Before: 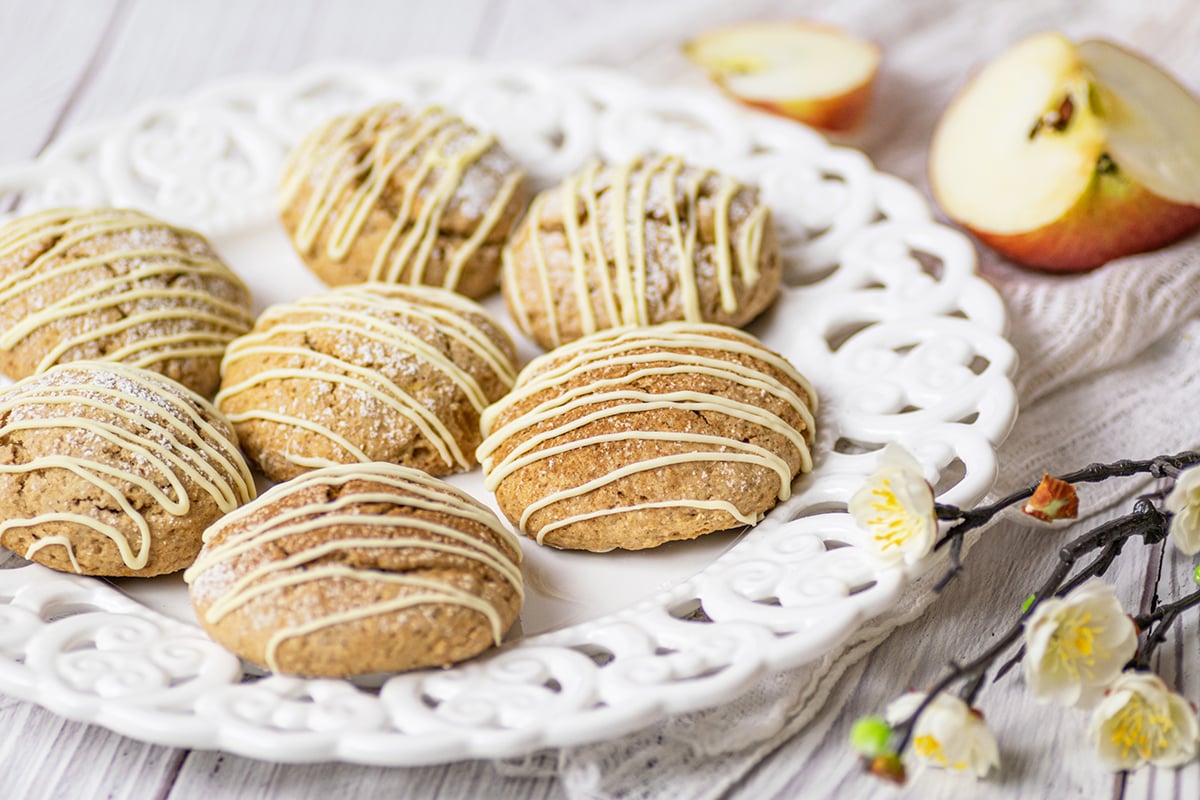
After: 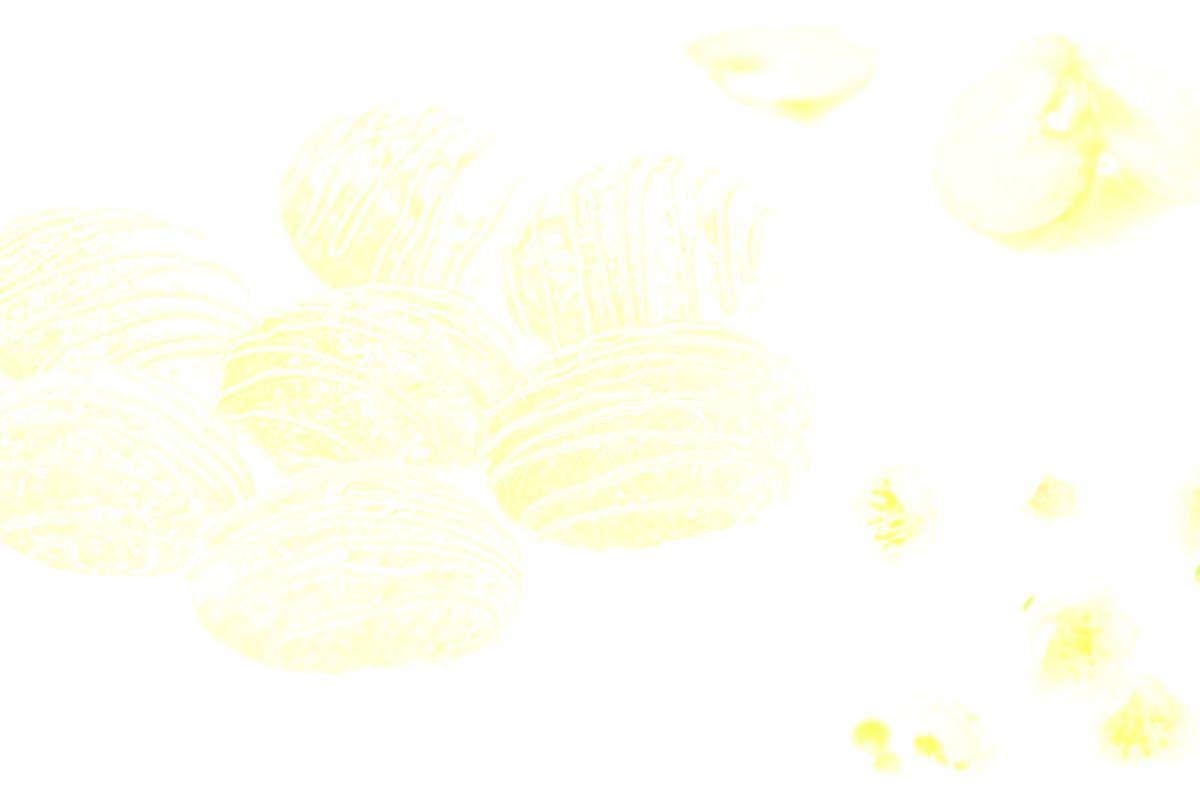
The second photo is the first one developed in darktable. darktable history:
bloom: size 25%, threshold 5%, strength 90% | blend: blend mode multiply, opacity 75%; mask: uniform (no mask)
